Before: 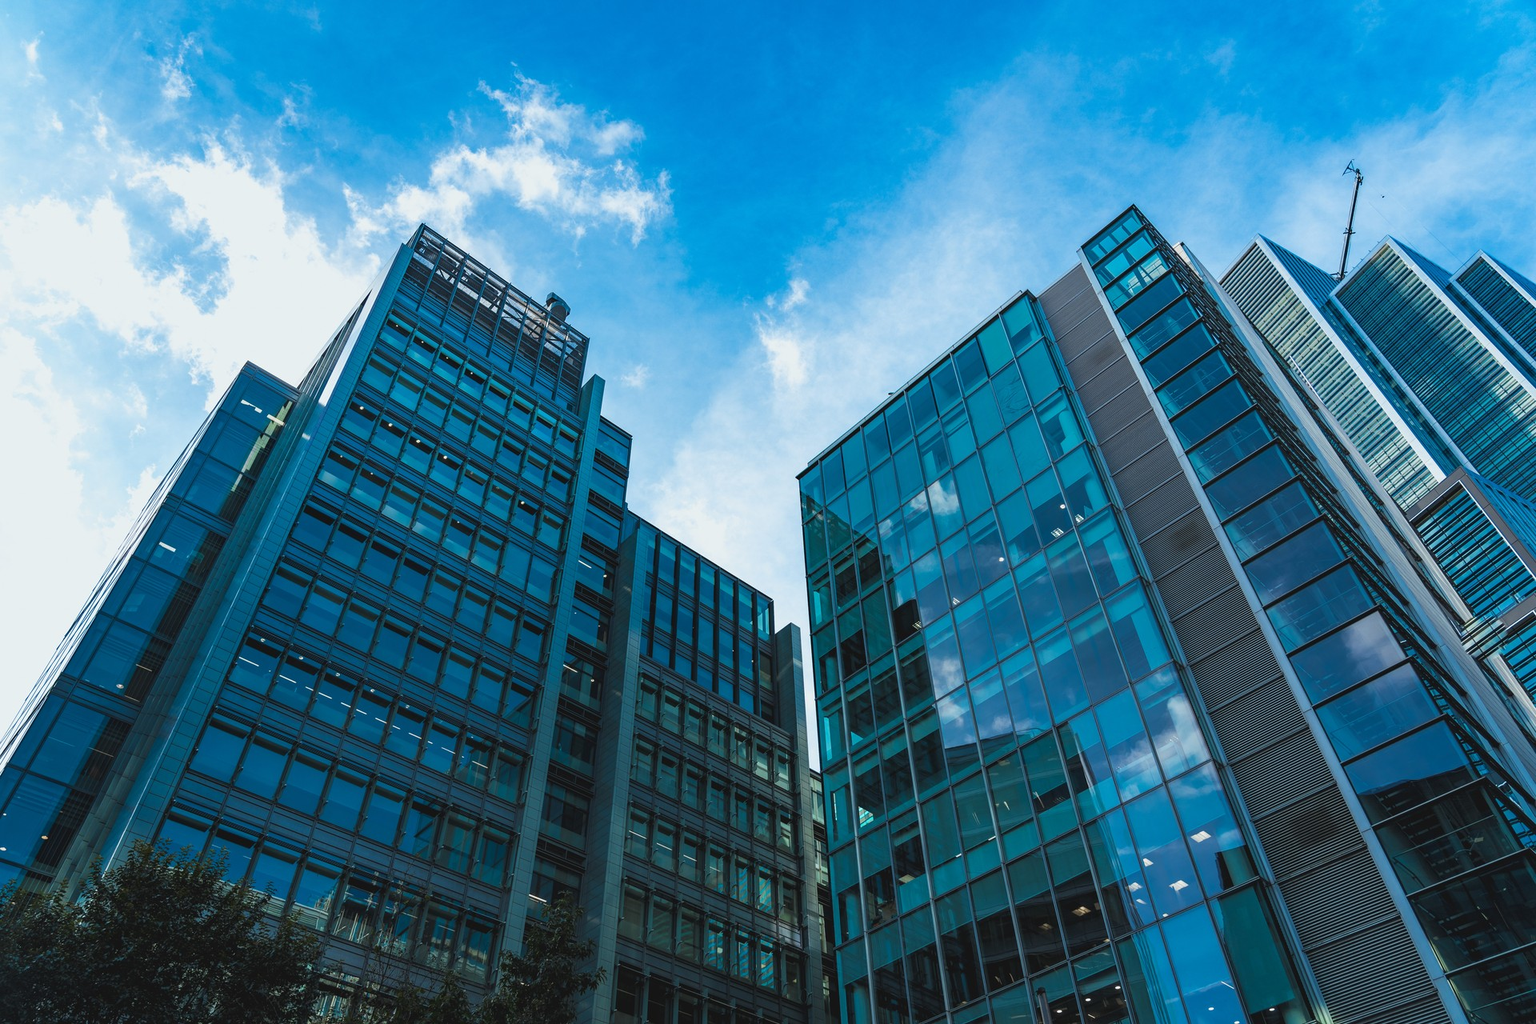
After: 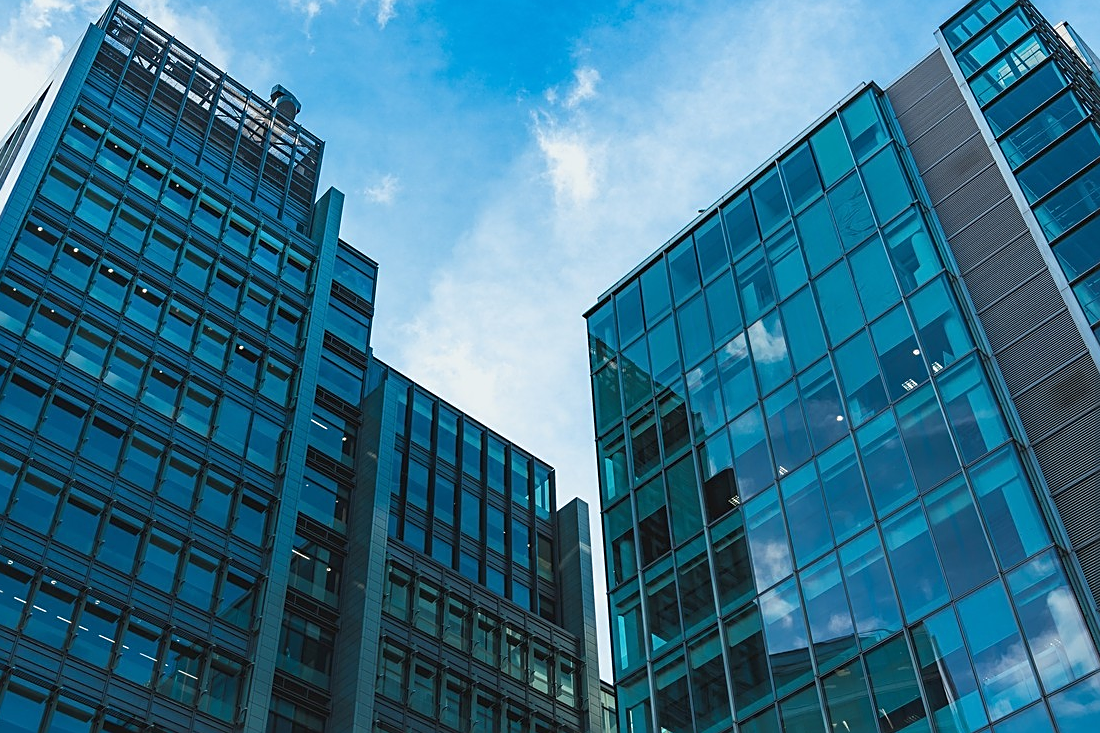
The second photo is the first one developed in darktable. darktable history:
sharpen: on, module defaults
crop: left 21.465%, top 21.974%, right 21.209%, bottom 20.7%
